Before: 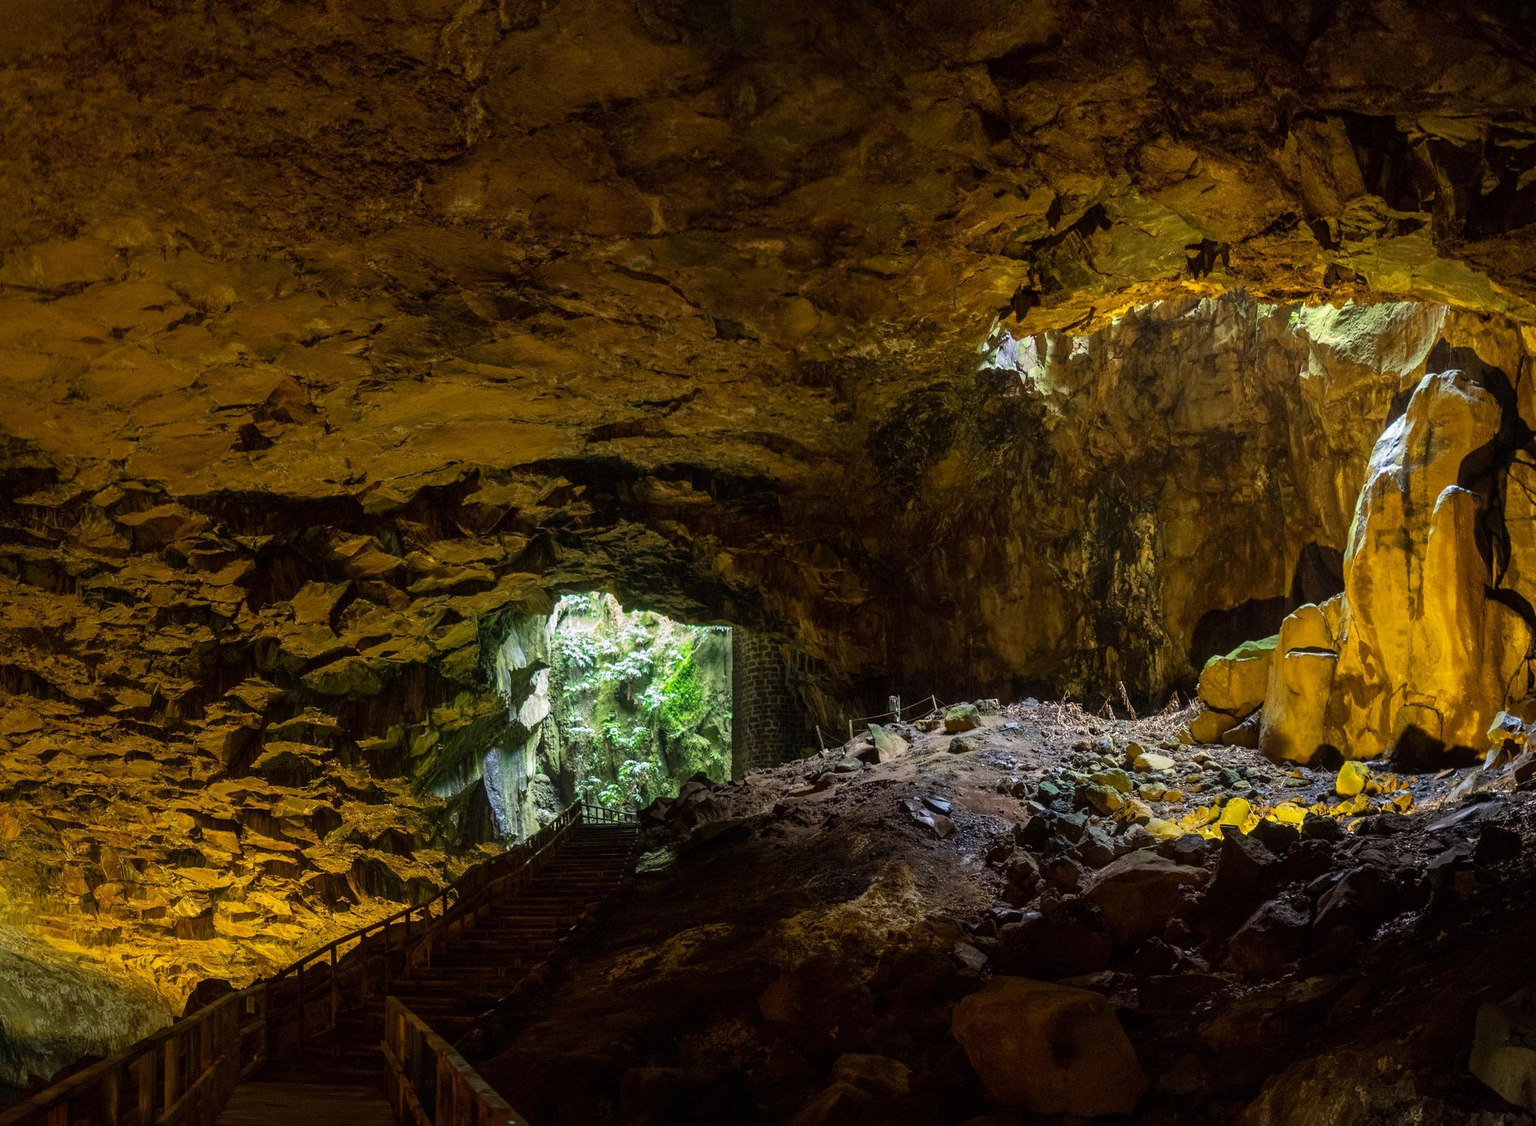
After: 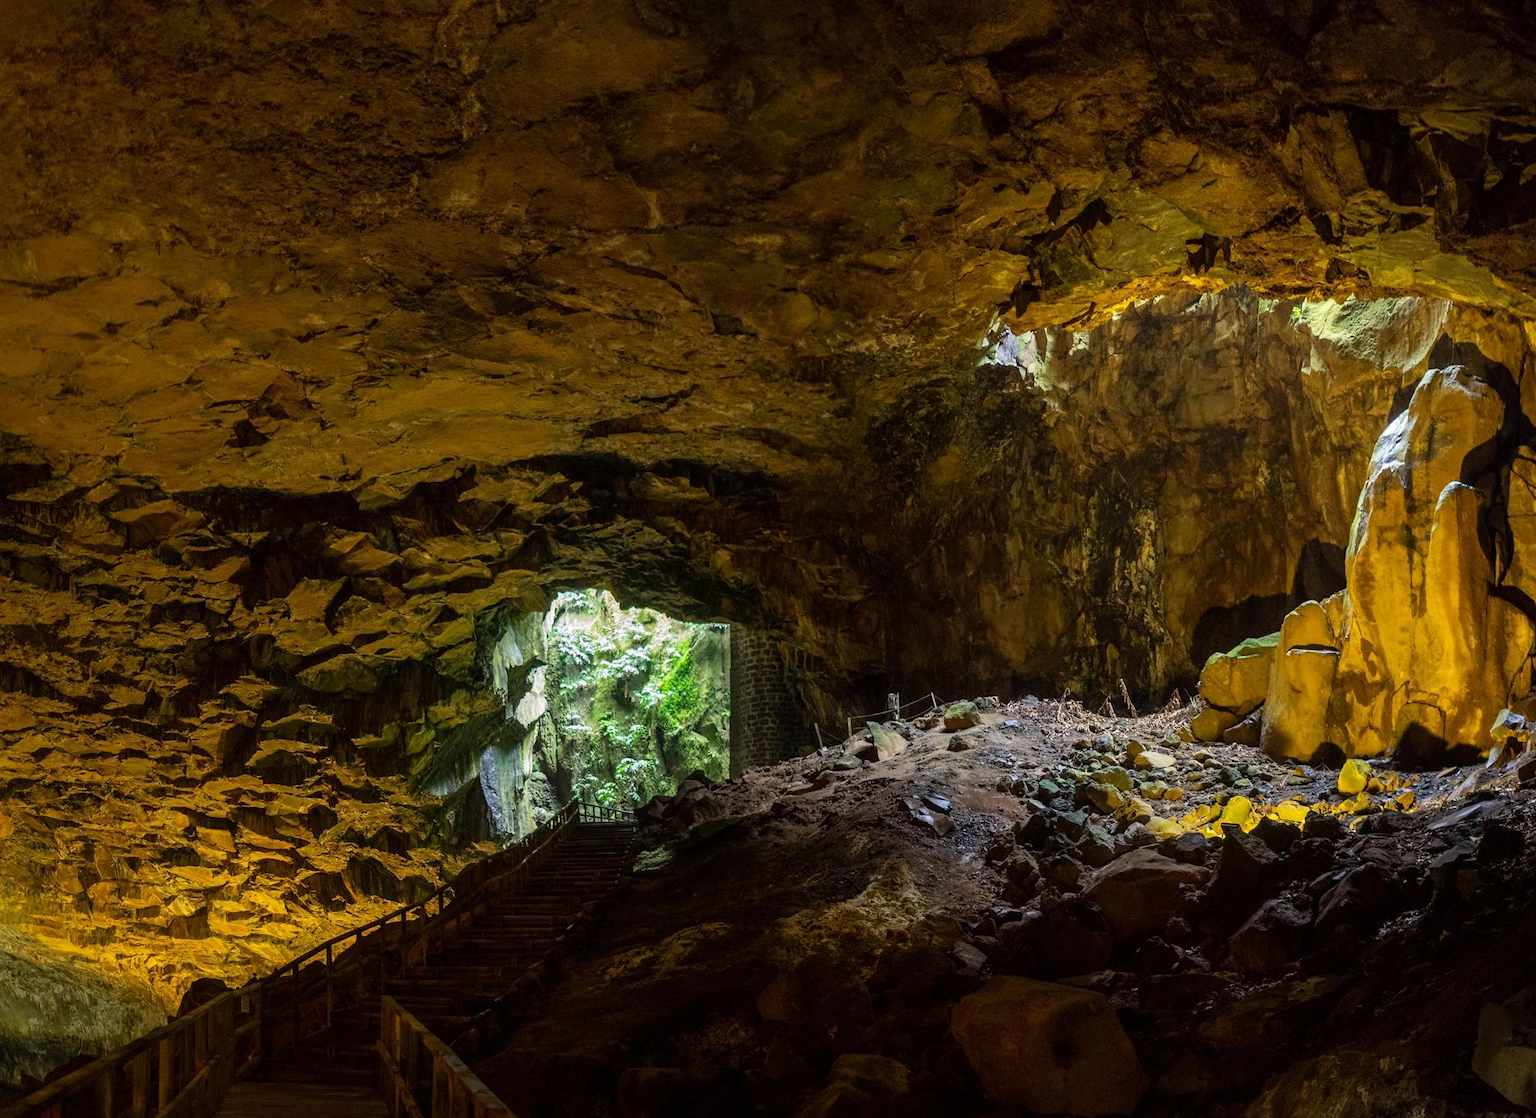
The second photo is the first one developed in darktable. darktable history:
crop: left 0.455%, top 0.653%, right 0.175%, bottom 0.623%
